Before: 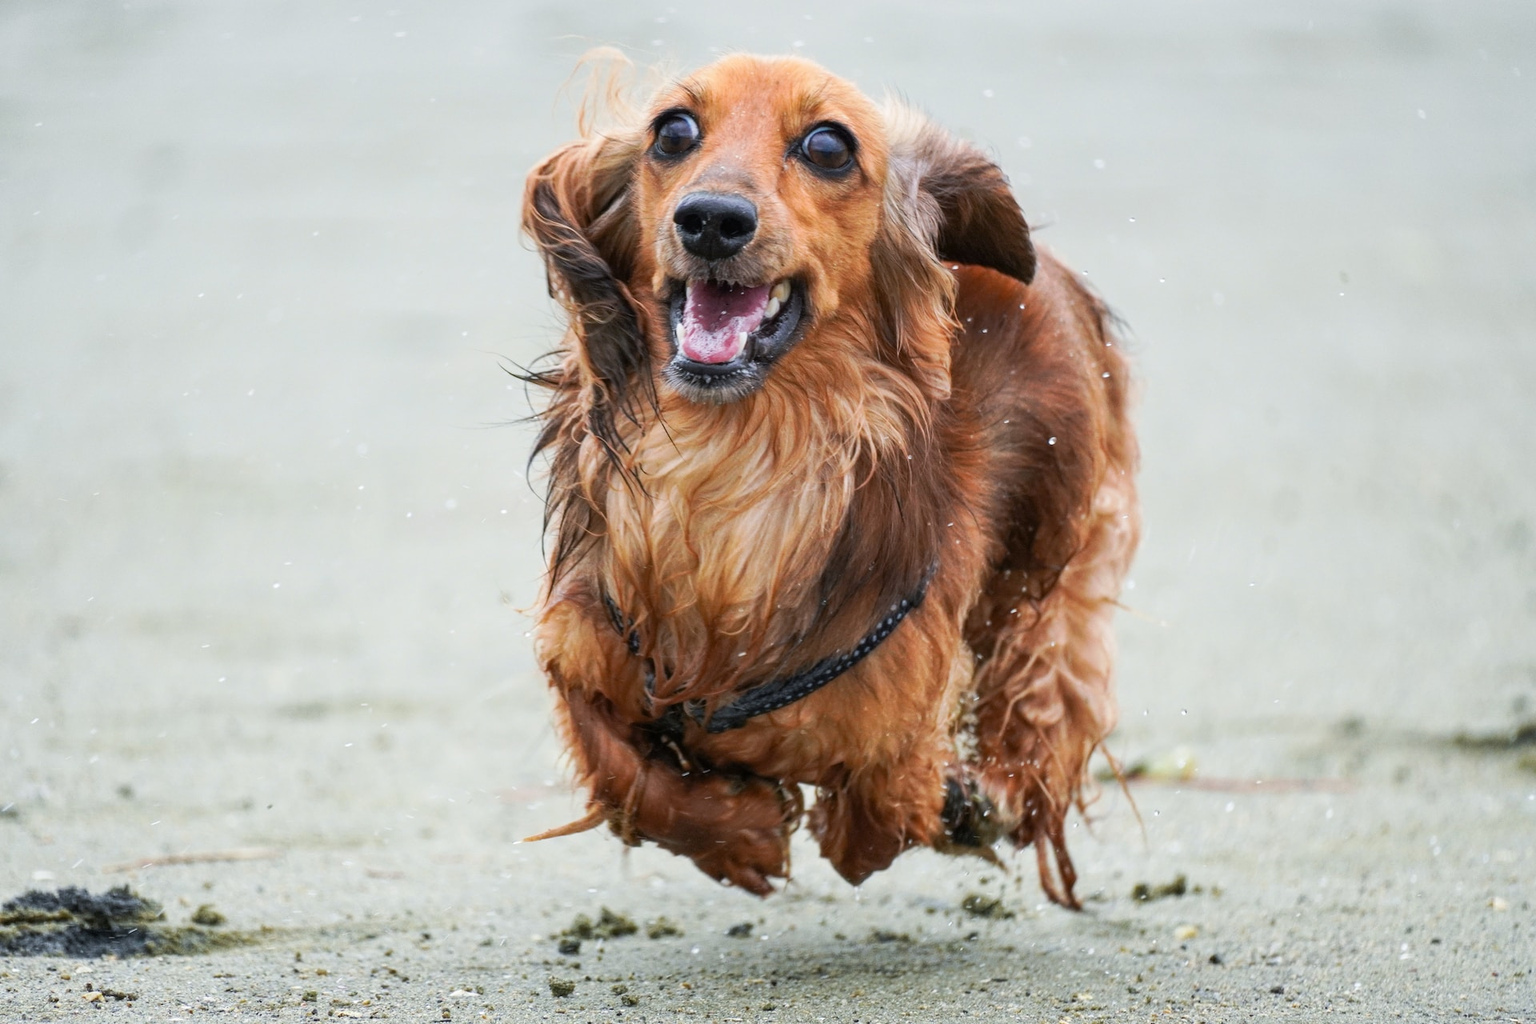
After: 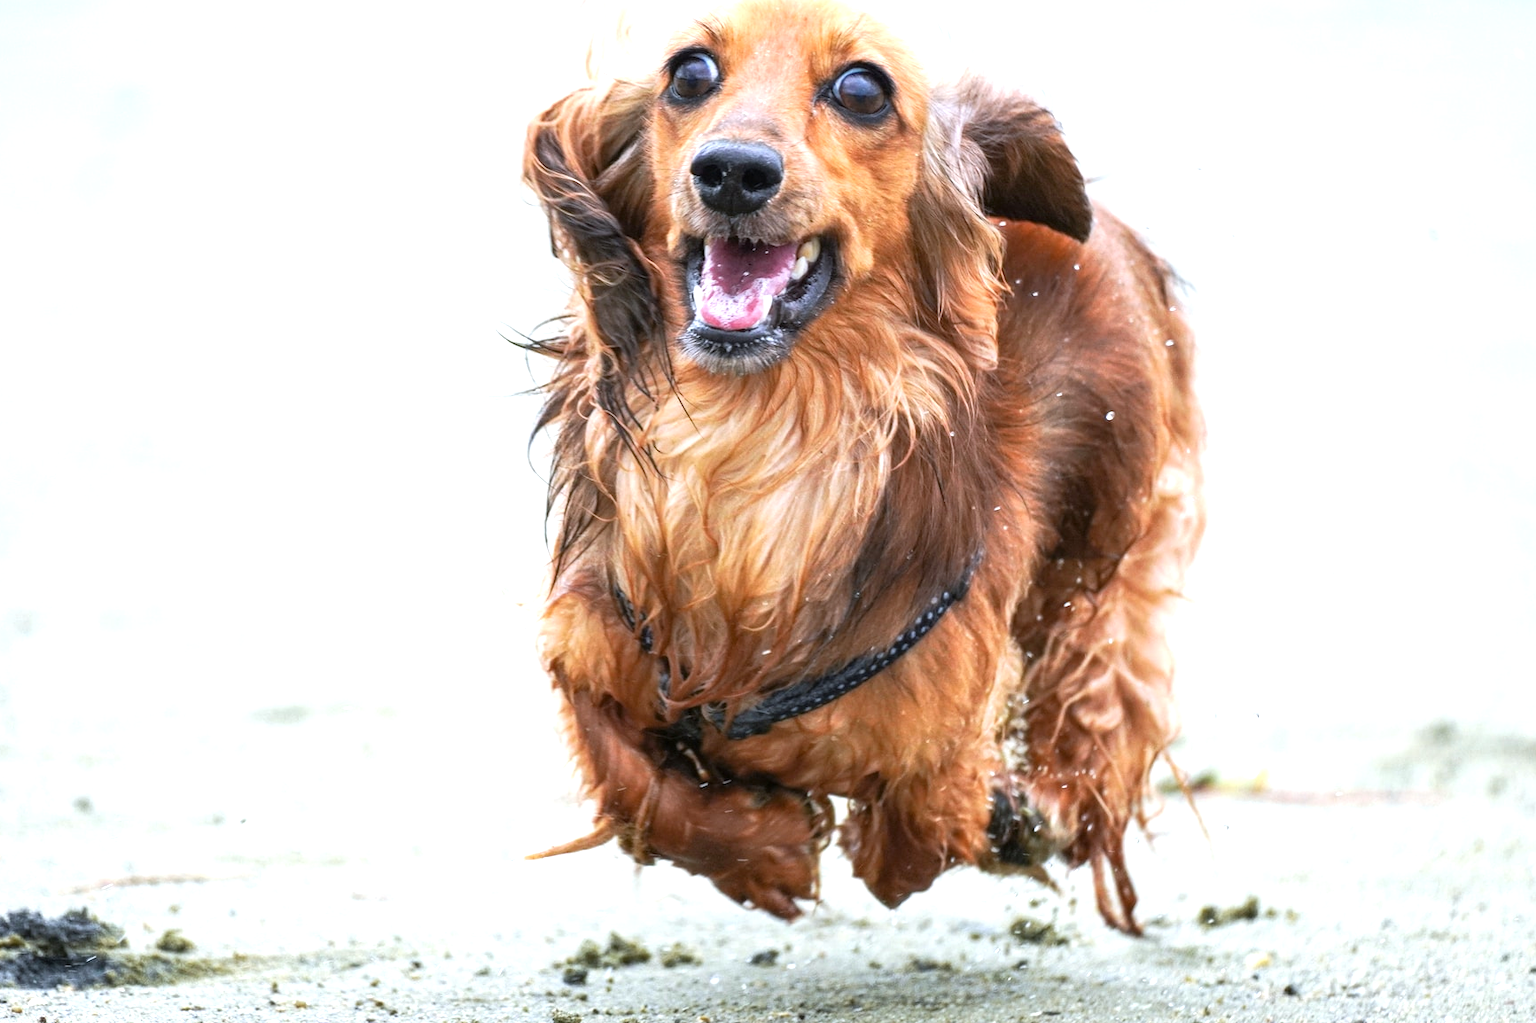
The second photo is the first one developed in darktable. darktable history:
exposure: exposure 0.766 EV, compensate highlight preservation false
white balance: red 0.983, blue 1.036
crop: left 3.305%, top 6.436%, right 6.389%, bottom 3.258%
